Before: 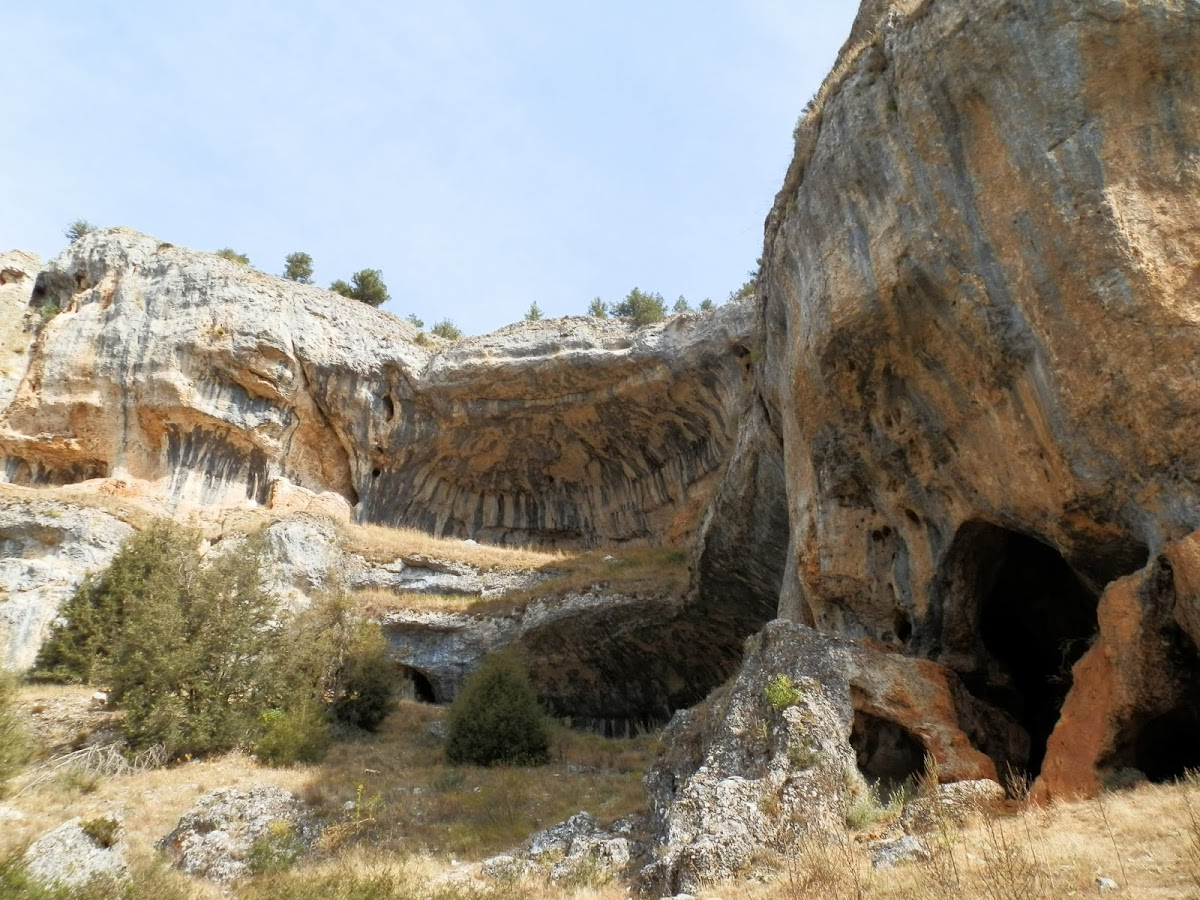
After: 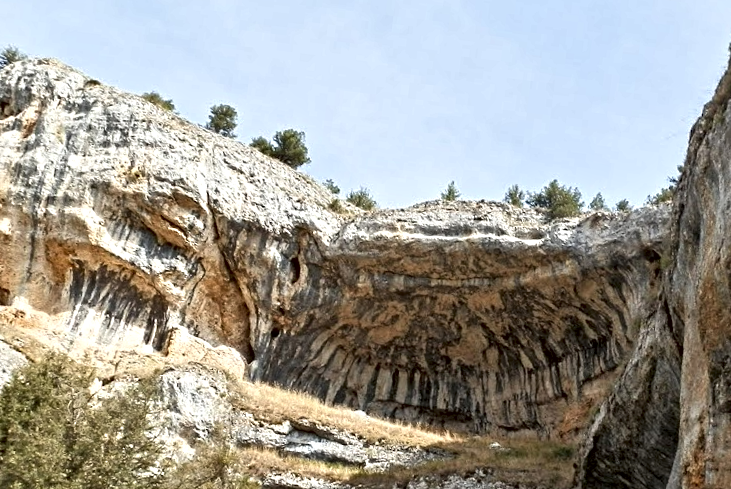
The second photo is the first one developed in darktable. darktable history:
contrast equalizer: y [[0.5, 0.542, 0.583, 0.625, 0.667, 0.708], [0.5 ×6], [0.5 ×6], [0 ×6], [0 ×6]]
local contrast: mode bilateral grid, contrast 21, coarseness 49, detail 147%, midtone range 0.2
crop and rotate: angle -6.83°, left 2.061%, top 6.896%, right 27.71%, bottom 30.454%
